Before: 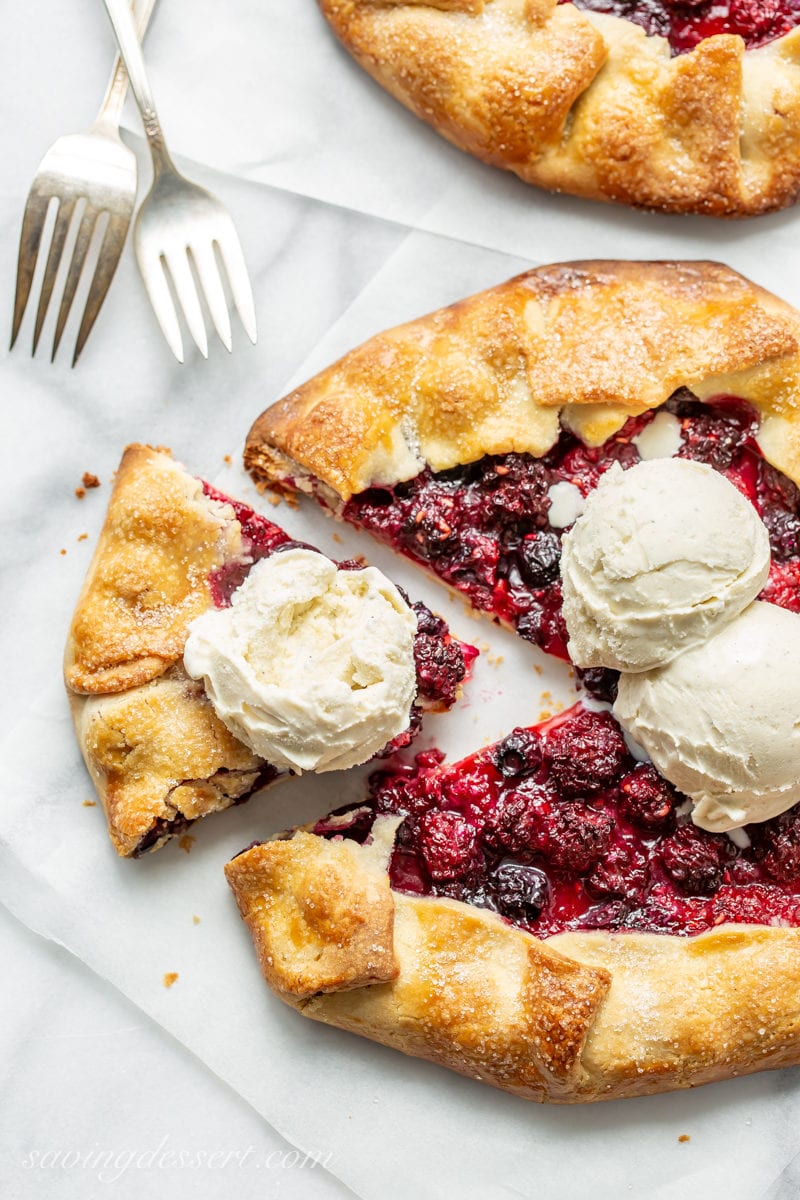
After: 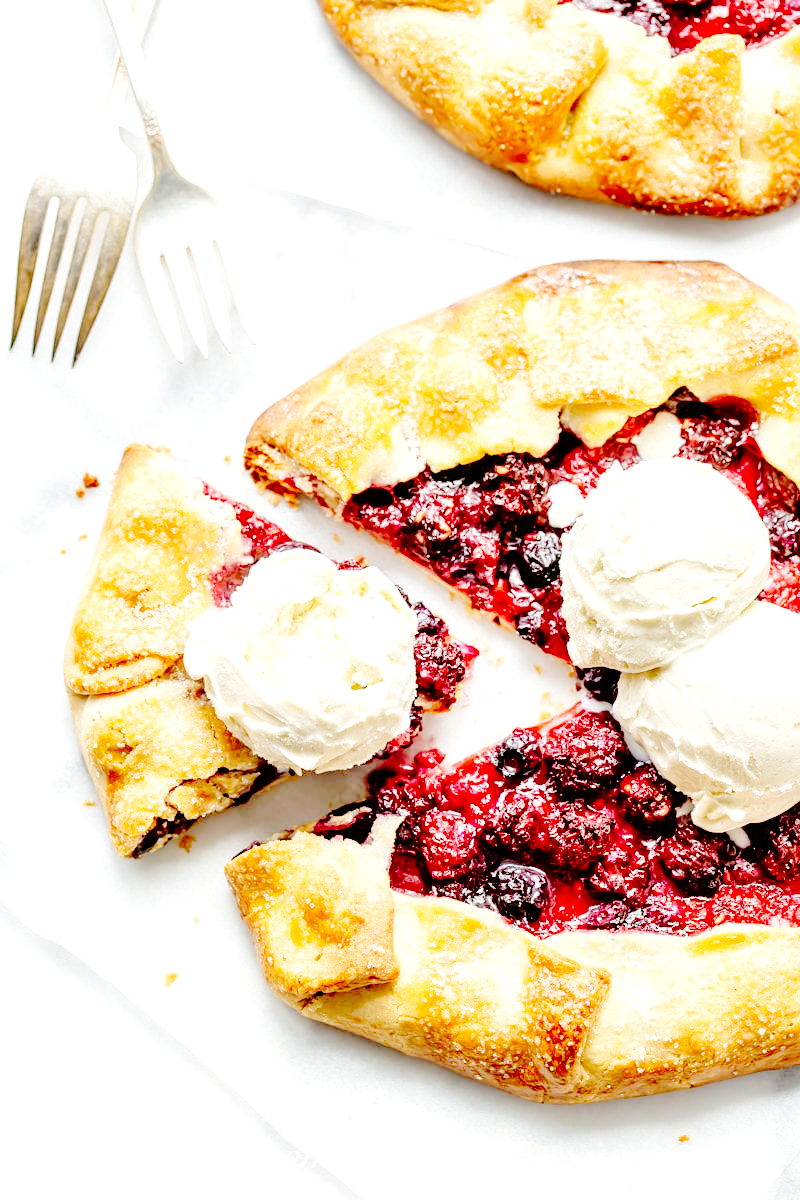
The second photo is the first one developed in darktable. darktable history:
color correction: highlights b* -0.044
base curve: curves: ch0 [(0, 0) (0.036, 0.01) (0.123, 0.254) (0.258, 0.504) (0.507, 0.748) (1, 1)], preserve colors none
exposure: black level correction 0, exposure 0.499 EV, compensate highlight preservation false
